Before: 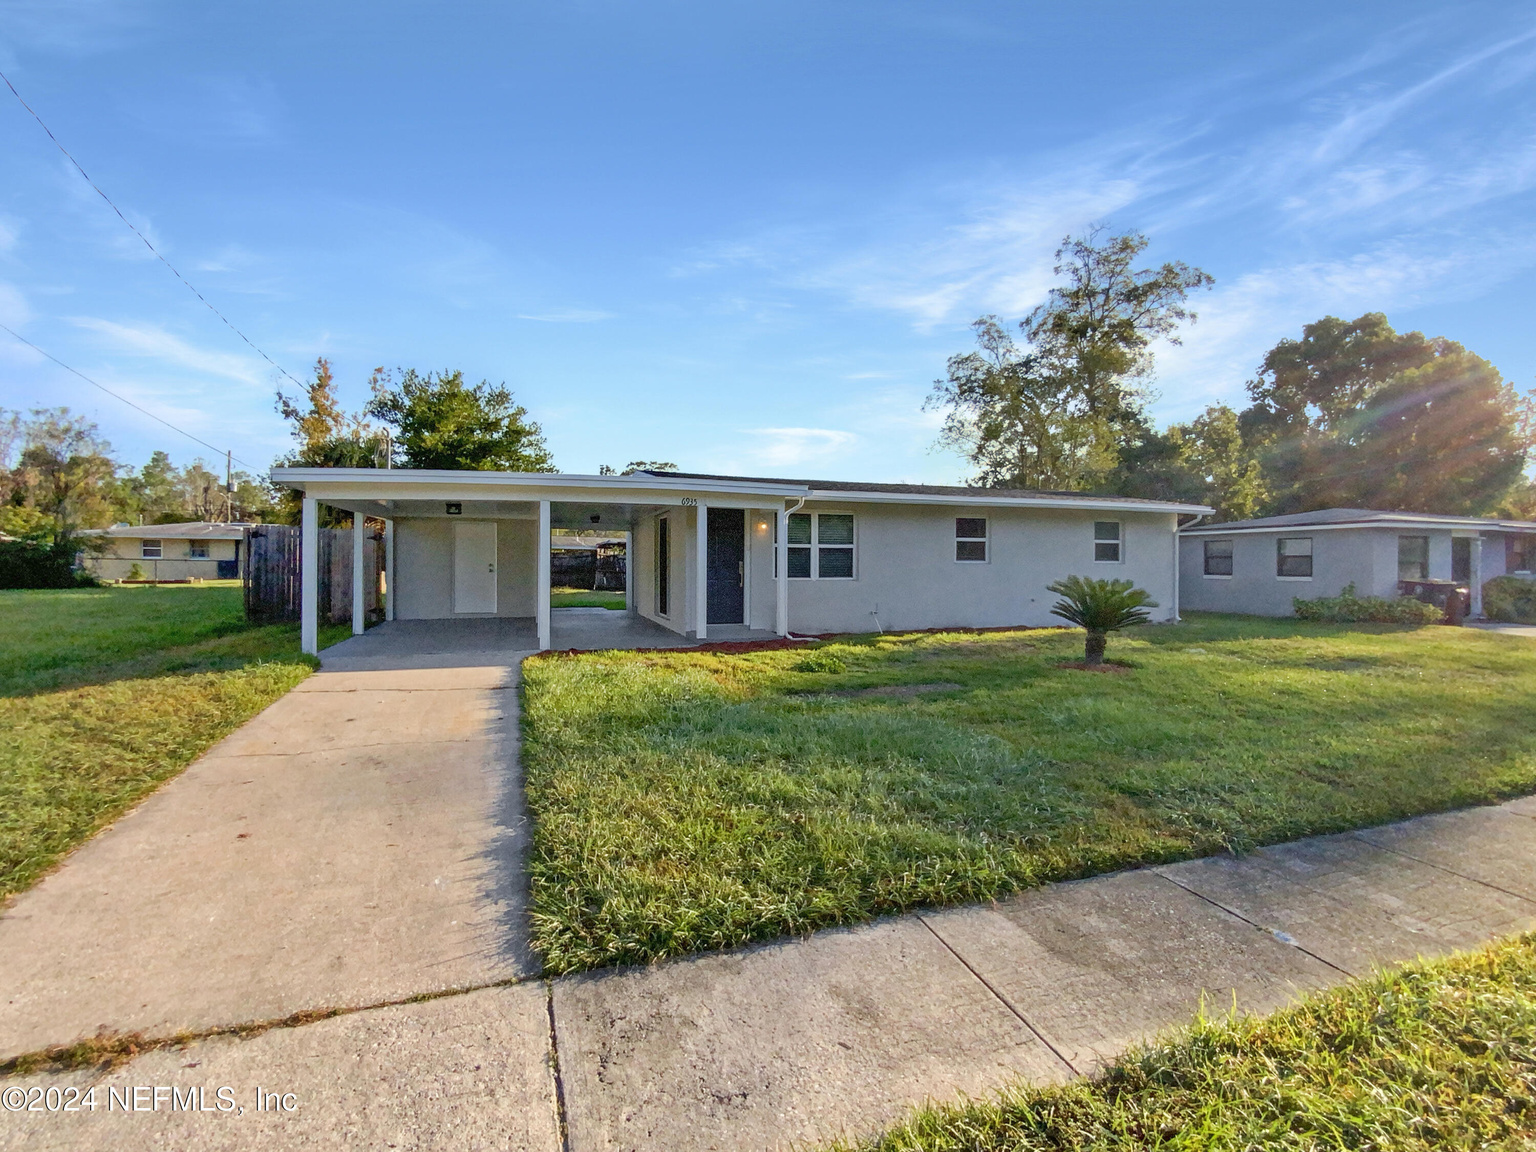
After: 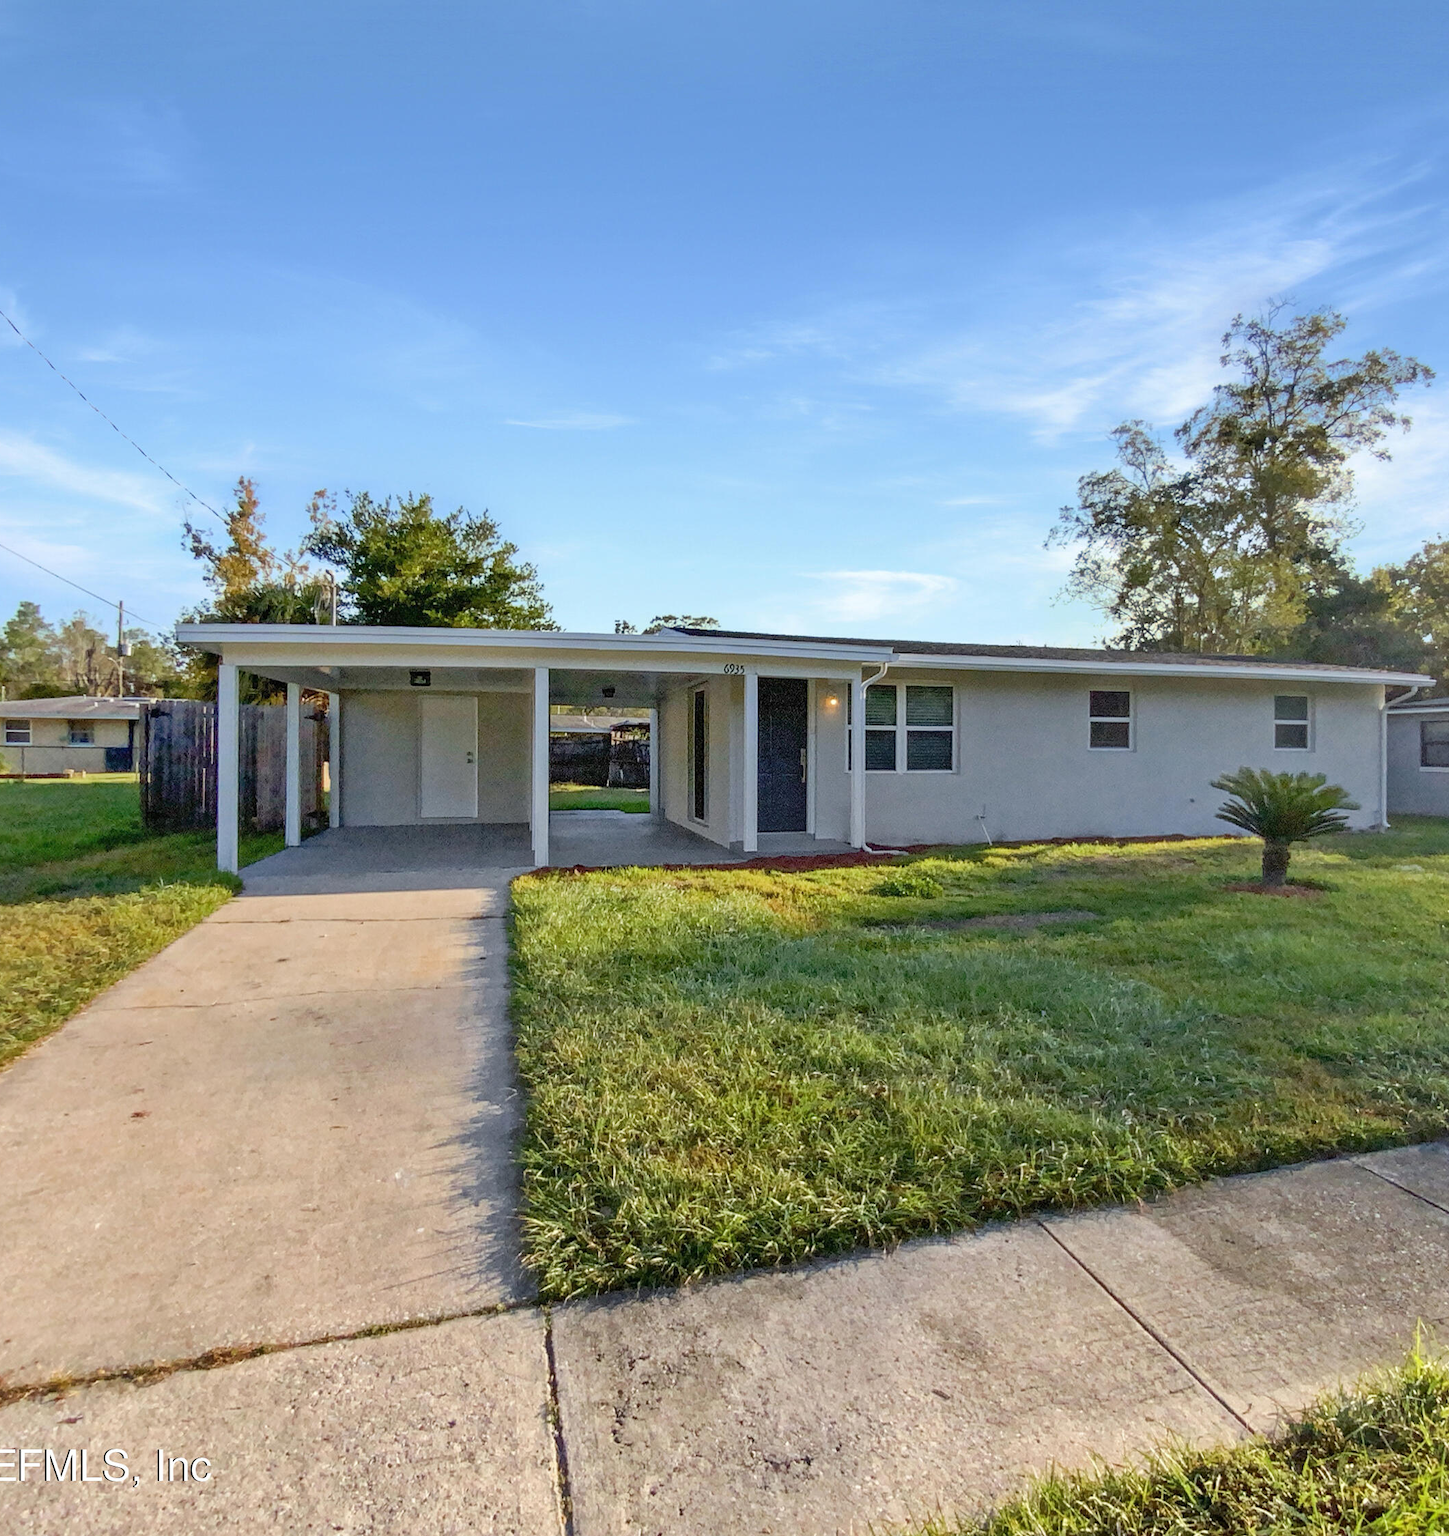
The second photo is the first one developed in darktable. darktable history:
crop and rotate: left 9.061%, right 20.142%
base curve: preserve colors none
